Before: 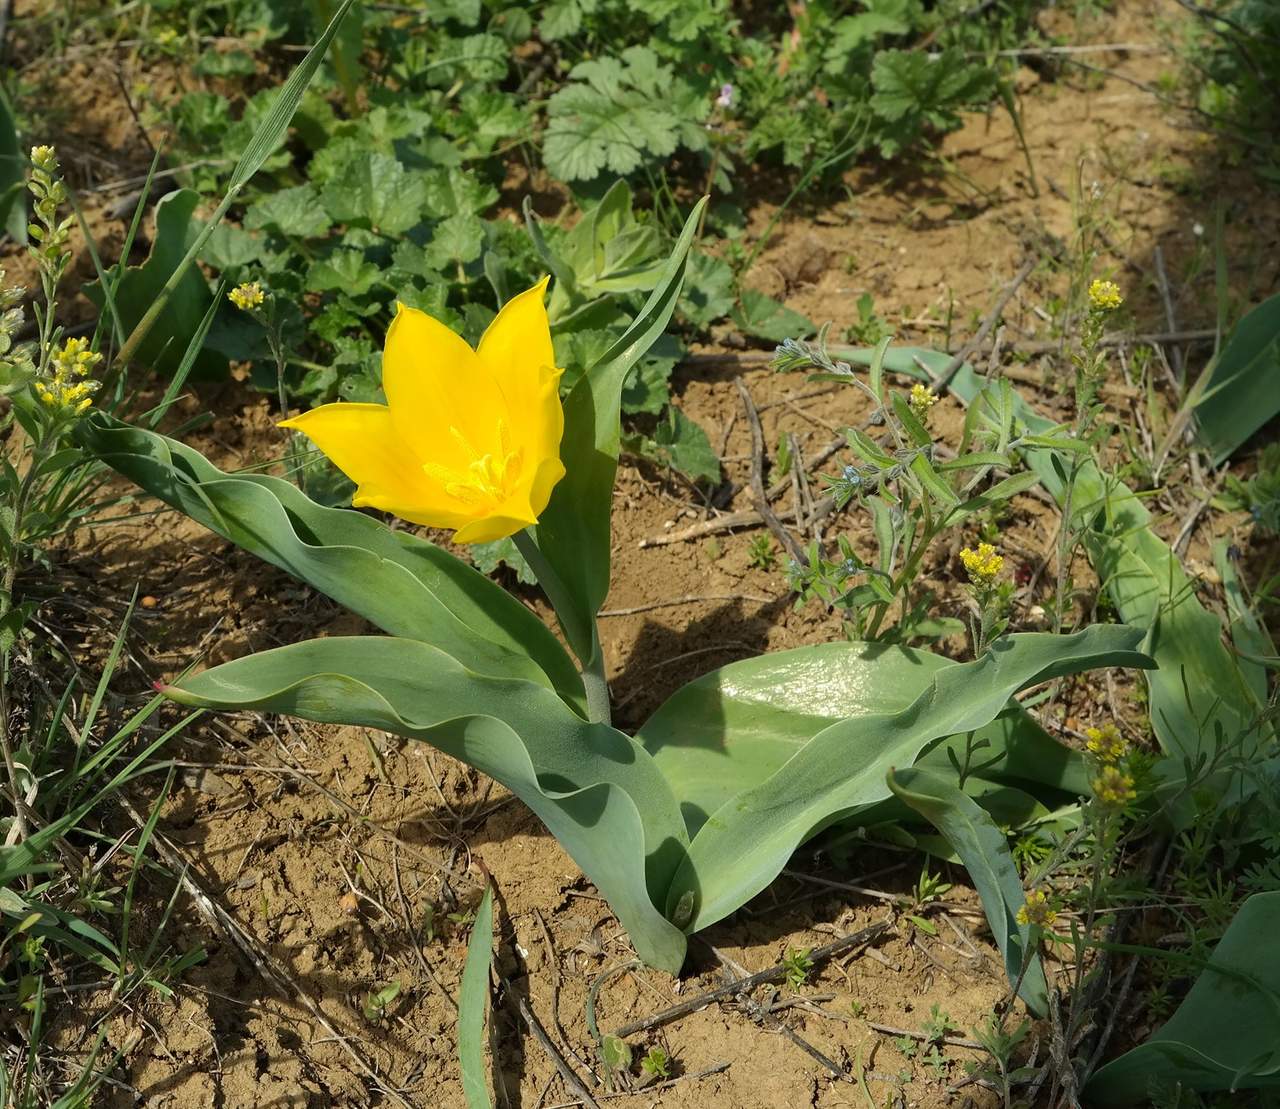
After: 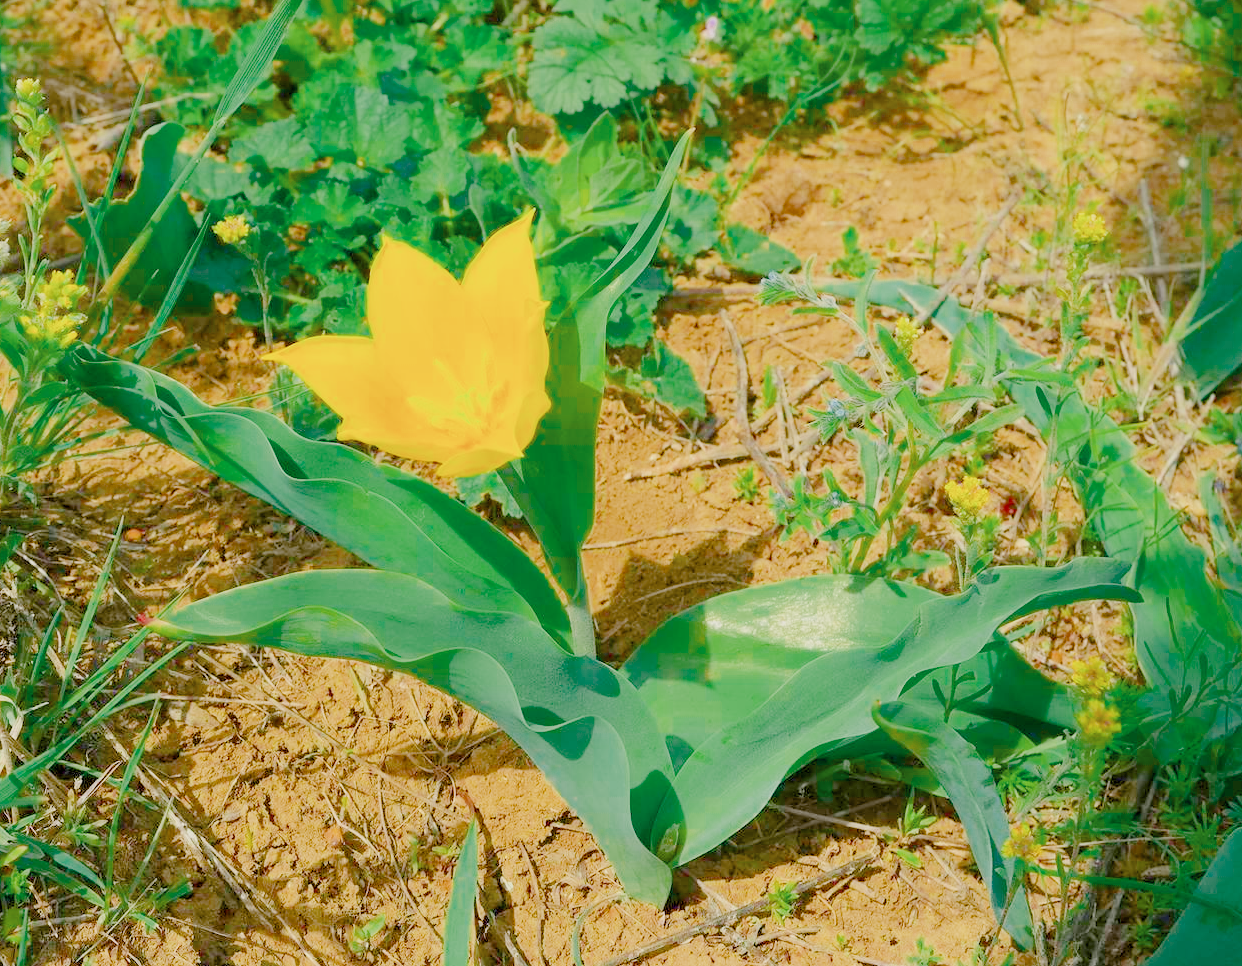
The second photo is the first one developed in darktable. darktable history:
crop: left 1.188%, top 6.099%, right 1.728%, bottom 6.795%
exposure: black level correction 0.001, exposure 2.63 EV, compensate highlight preservation false
color balance rgb: highlights gain › chroma 0.174%, highlights gain › hue 332.16°, linear chroma grading › global chroma 40.534%, perceptual saturation grading › global saturation 20%, perceptual saturation grading › highlights -25.507%, perceptual saturation grading › shadows 25.728%, contrast -10.55%
filmic rgb: black relative exposure -7.97 EV, white relative exposure 8 EV, hardness 2.46, latitude 10.16%, contrast 0.731, highlights saturation mix 9.68%, shadows ↔ highlights balance 1.58%
color correction: highlights b* -0.002, saturation 1.33
color zones: curves: ch0 [(0, 0.5) (0.125, 0.4) (0.25, 0.5) (0.375, 0.4) (0.5, 0.4) (0.625, 0.35) (0.75, 0.35) (0.875, 0.5)]; ch1 [(0, 0.35) (0.125, 0.45) (0.25, 0.35) (0.375, 0.35) (0.5, 0.35) (0.625, 0.35) (0.75, 0.45) (0.875, 0.35)]; ch2 [(0, 0.6) (0.125, 0.5) (0.25, 0.5) (0.375, 0.6) (0.5, 0.6) (0.625, 0.5) (0.75, 0.5) (0.875, 0.5)]
